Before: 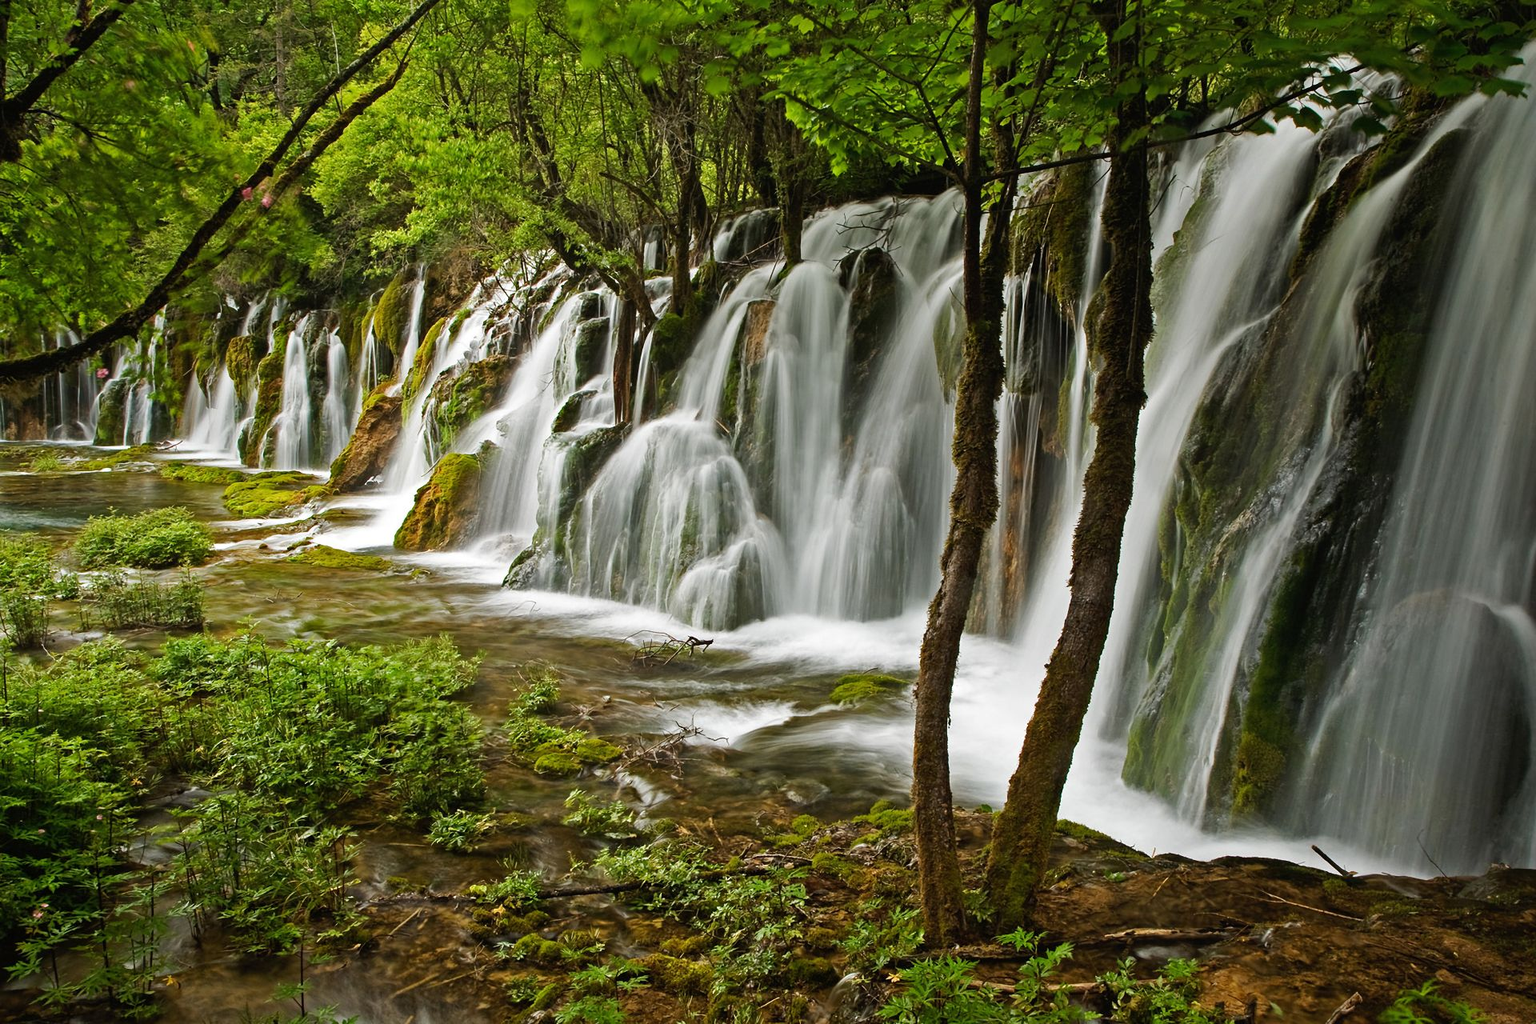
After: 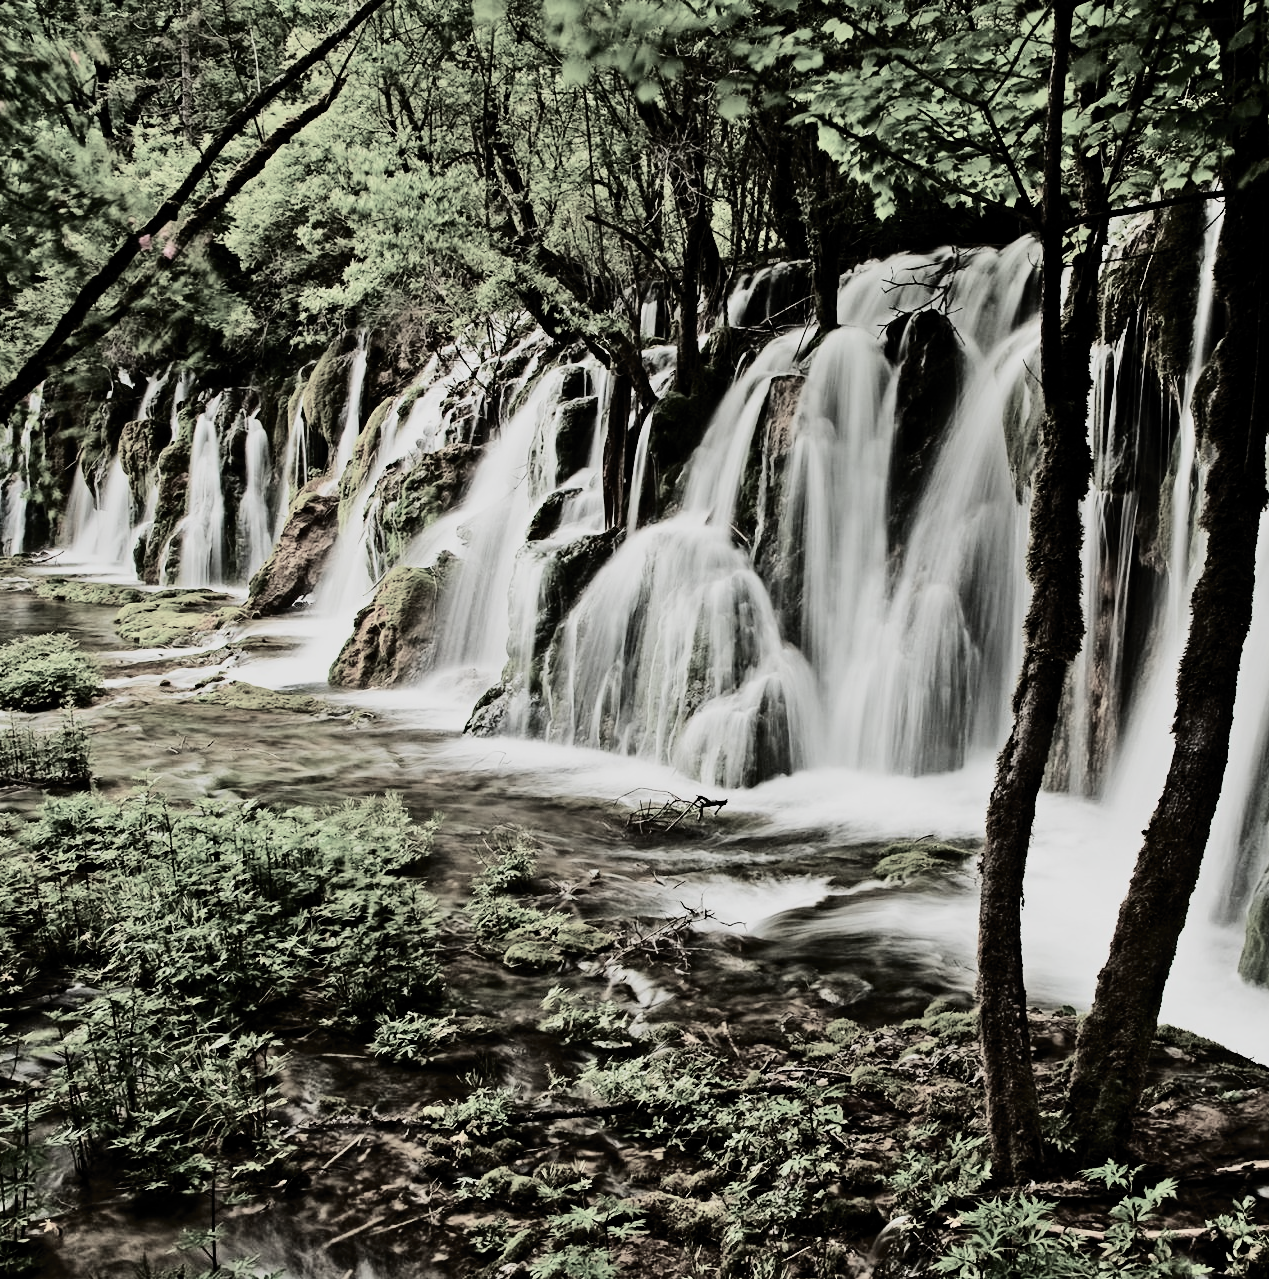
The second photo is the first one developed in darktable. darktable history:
exposure: compensate highlight preservation false
filmic rgb: black relative exposure -5.13 EV, white relative exposure 3.96 EV, hardness 2.91, contrast 1.3, highlights saturation mix -30.54%, color science v5 (2021), contrast in shadows safe, contrast in highlights safe
tone curve: curves: ch0 [(0, 0) (0.003, 0.002) (0.011, 0.006) (0.025, 0.012) (0.044, 0.021) (0.069, 0.027) (0.1, 0.035) (0.136, 0.06) (0.177, 0.108) (0.224, 0.173) (0.277, 0.26) (0.335, 0.353) (0.399, 0.453) (0.468, 0.555) (0.543, 0.641) (0.623, 0.724) (0.709, 0.792) (0.801, 0.857) (0.898, 0.918) (1, 1)], color space Lab, independent channels, preserve colors none
crop and rotate: left 8.55%, right 25.348%
shadows and highlights: radius 135.5, soften with gaussian
